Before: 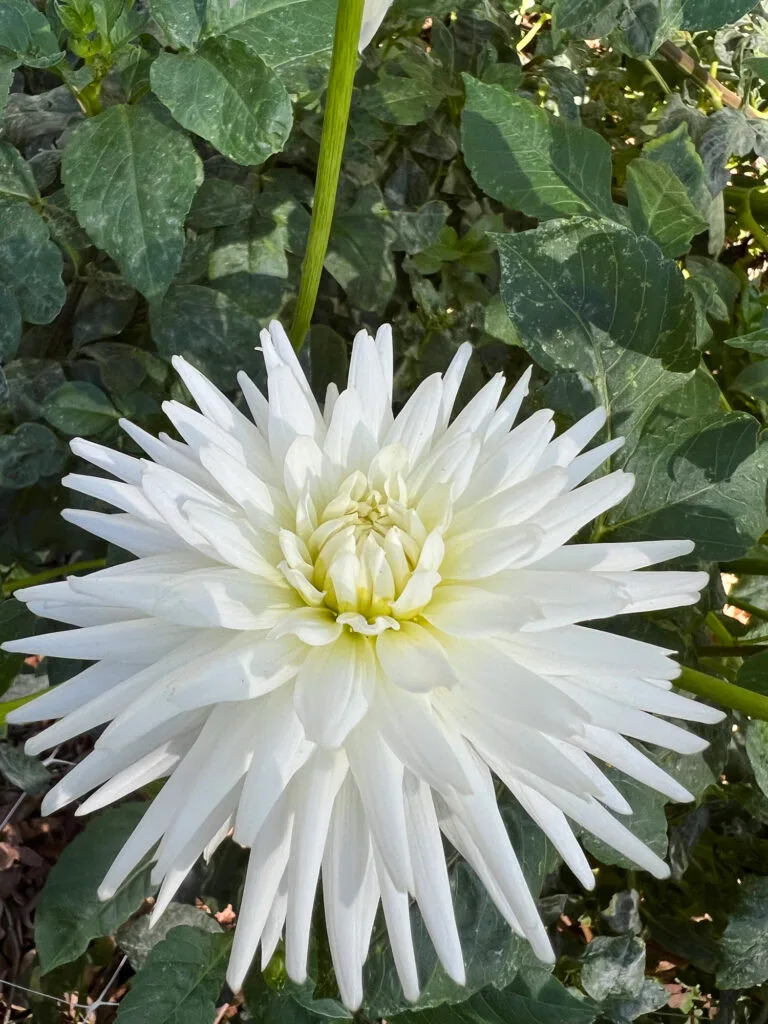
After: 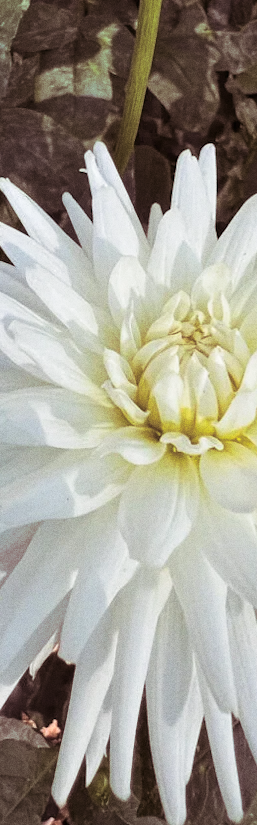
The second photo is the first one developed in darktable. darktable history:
tone equalizer: on, module defaults
rotate and perspective: lens shift (horizontal) -0.055, automatic cropping off
color correction: saturation 0.99
crop and rotate: left 21.77%, top 18.528%, right 44.676%, bottom 2.997%
grain: coarseness 0.09 ISO
split-toning: shadows › saturation 0.41, highlights › saturation 0, compress 33.55%
